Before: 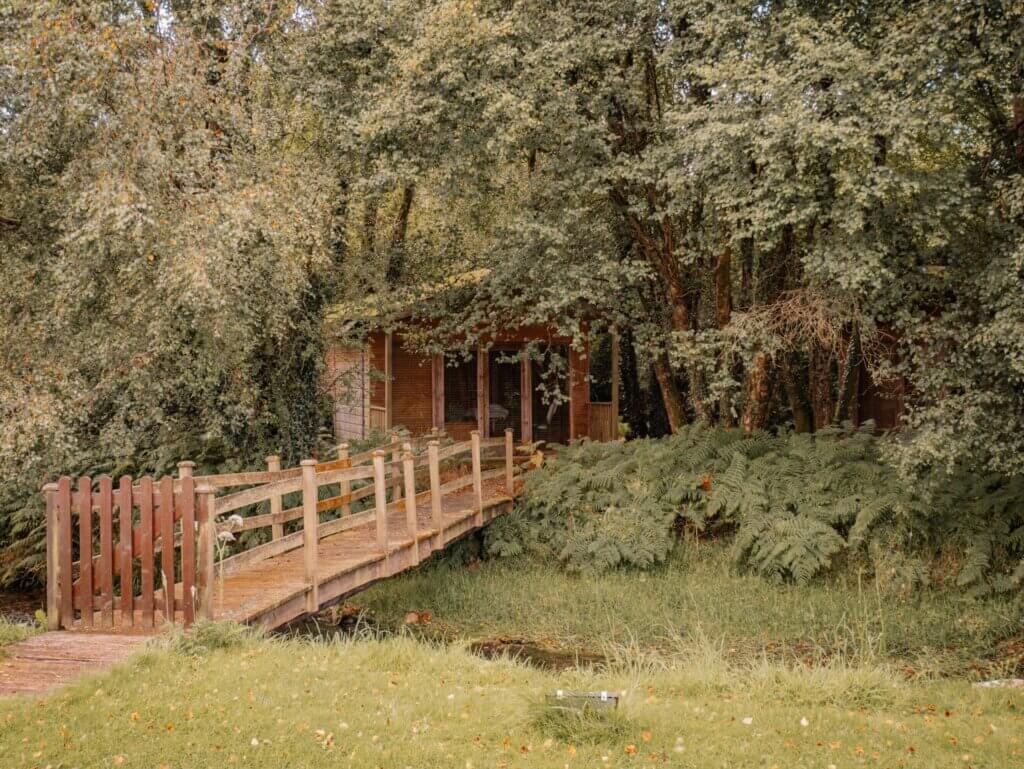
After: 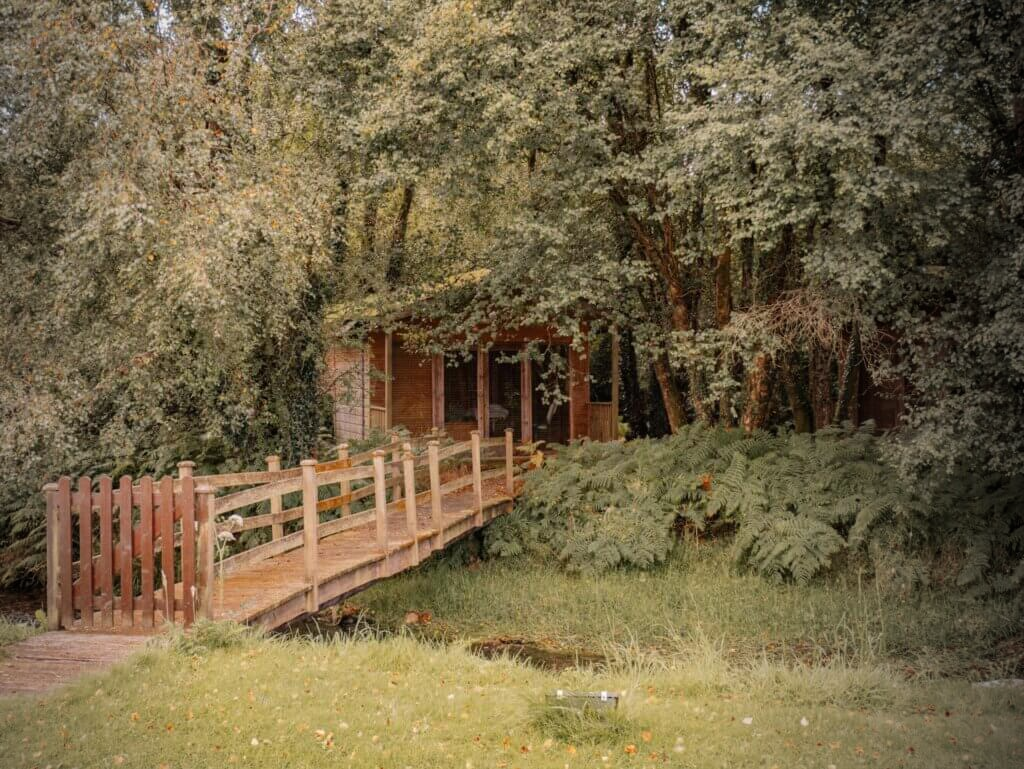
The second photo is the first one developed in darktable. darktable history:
vignetting: fall-off start 96.58%, fall-off radius 98.69%, brightness -0.726, saturation -0.485, center (-0.119, -0.008), width/height ratio 0.611
